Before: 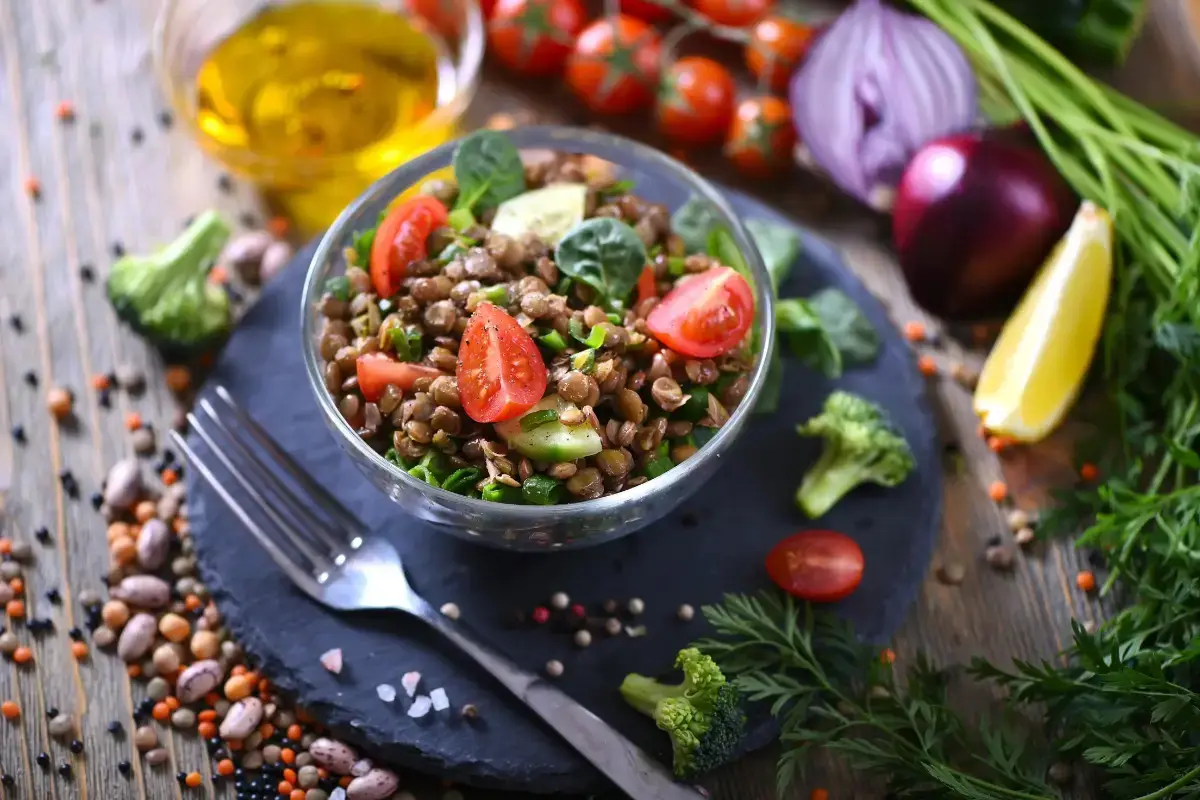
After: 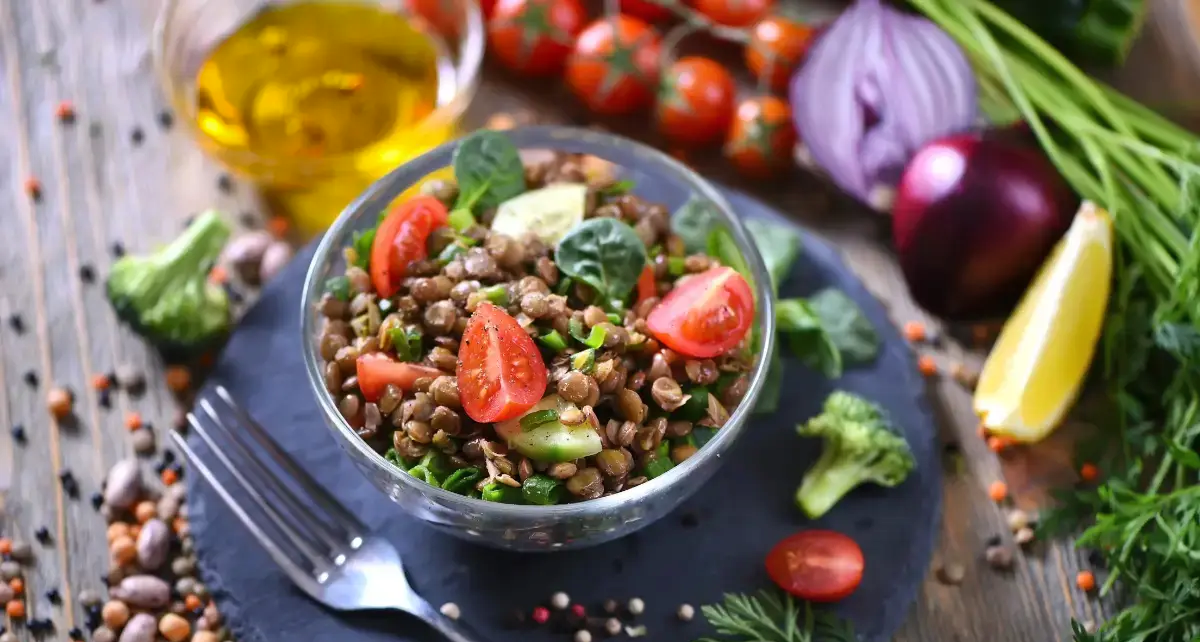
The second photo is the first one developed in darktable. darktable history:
crop: bottom 19.644%
shadows and highlights: white point adjustment 0.05, highlights color adjustment 55.9%, soften with gaussian
